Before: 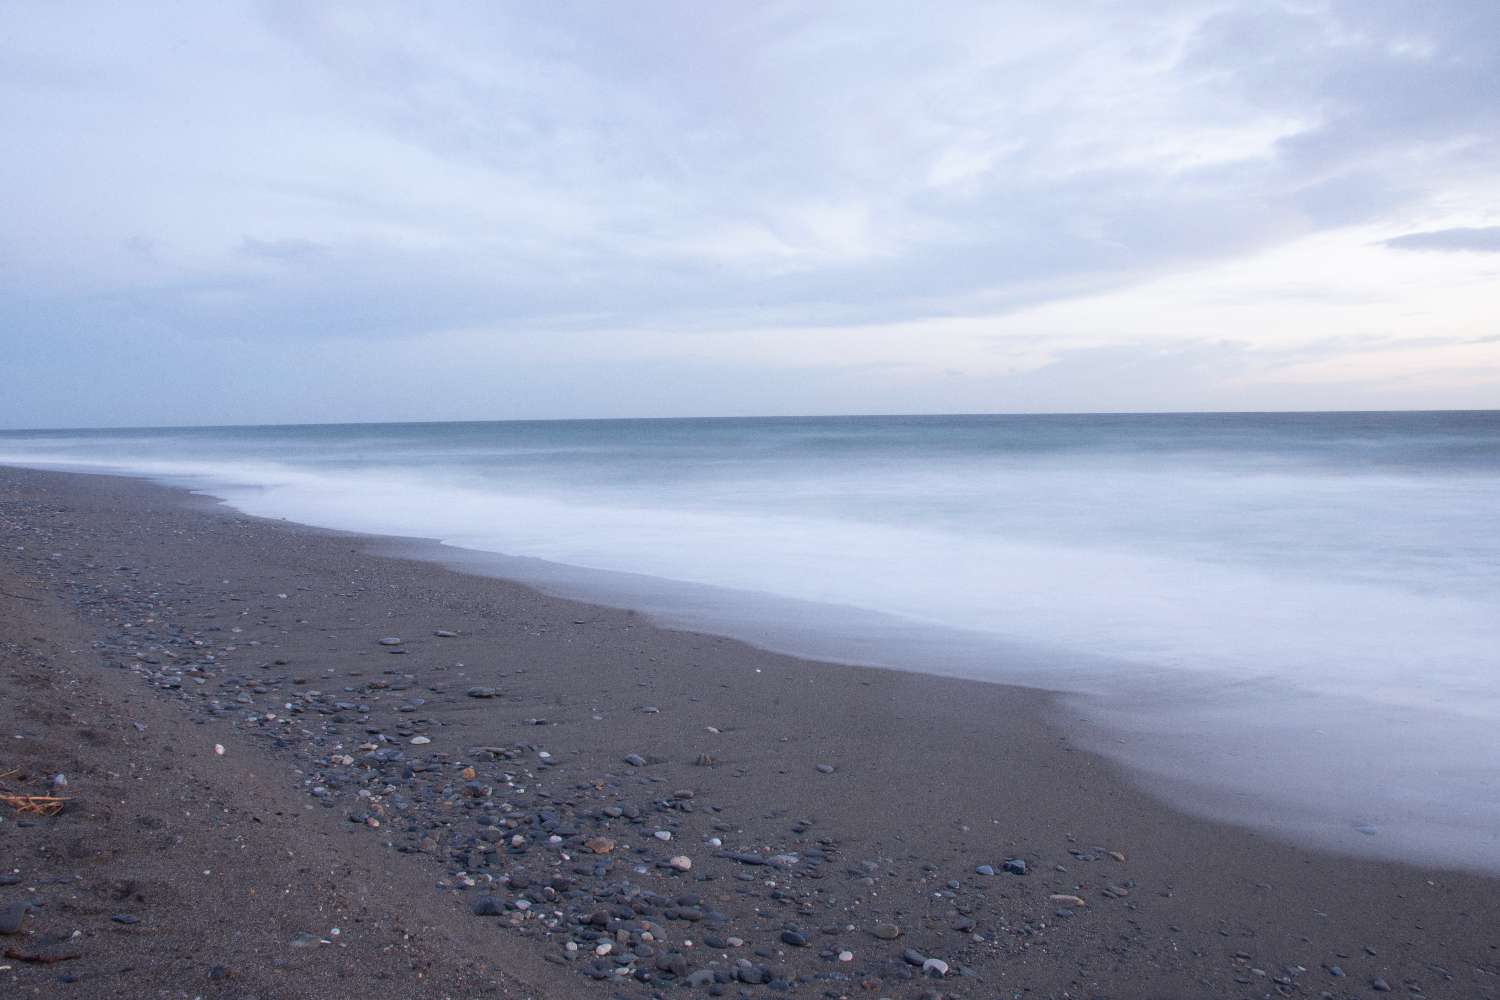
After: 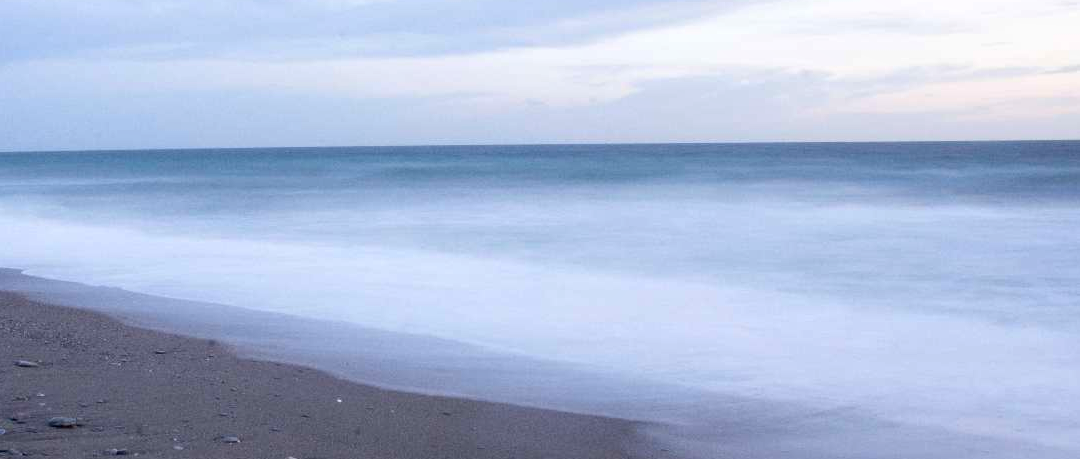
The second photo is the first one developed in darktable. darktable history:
local contrast: on, module defaults
color correction: saturation 1.34
crop and rotate: left 27.938%, top 27.046%, bottom 27.046%
